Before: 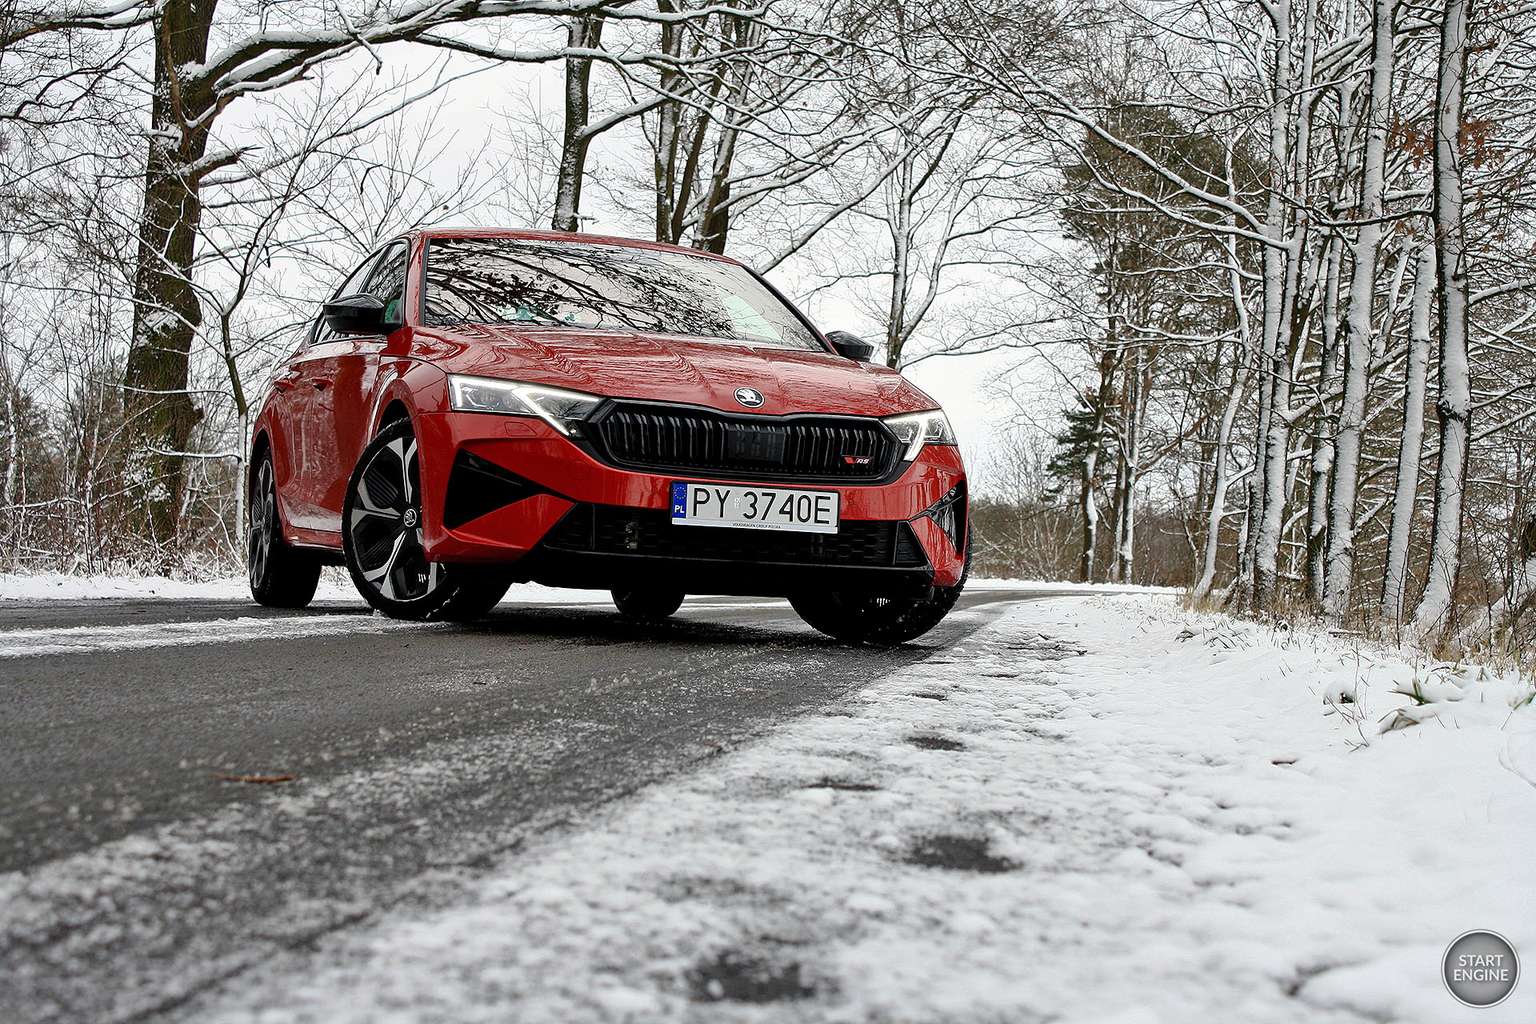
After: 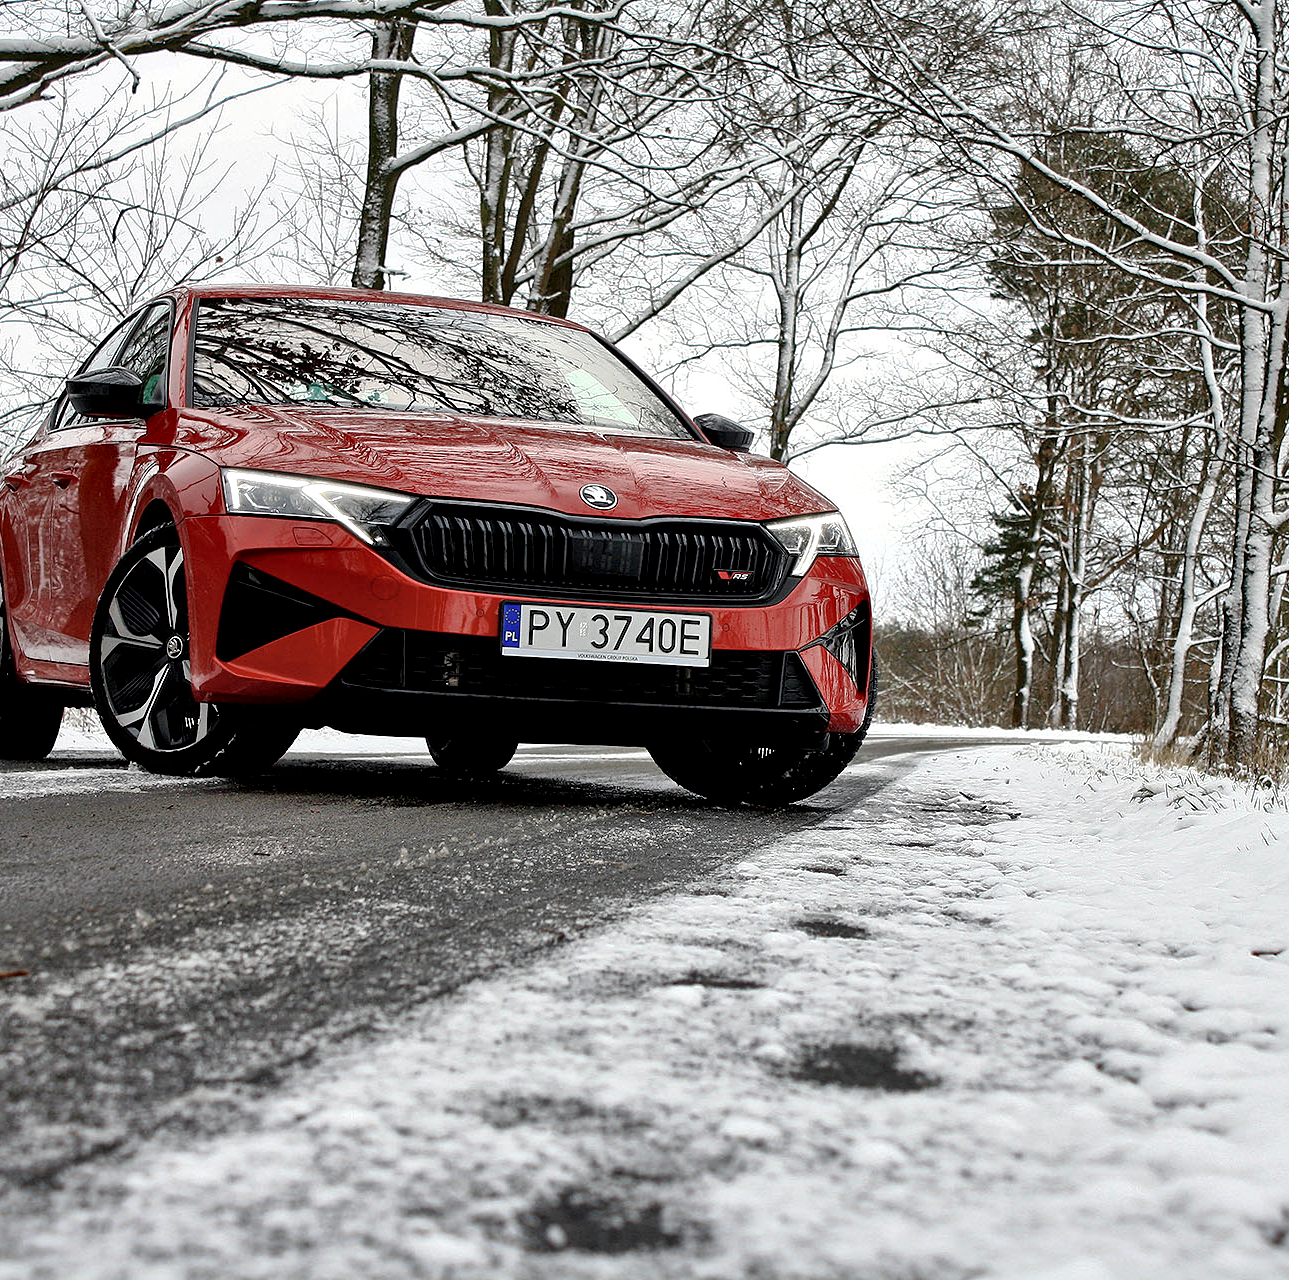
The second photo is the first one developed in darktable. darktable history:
crop and rotate: left 17.636%, right 15.19%
local contrast: mode bilateral grid, contrast 25, coarseness 59, detail 151%, midtone range 0.2
